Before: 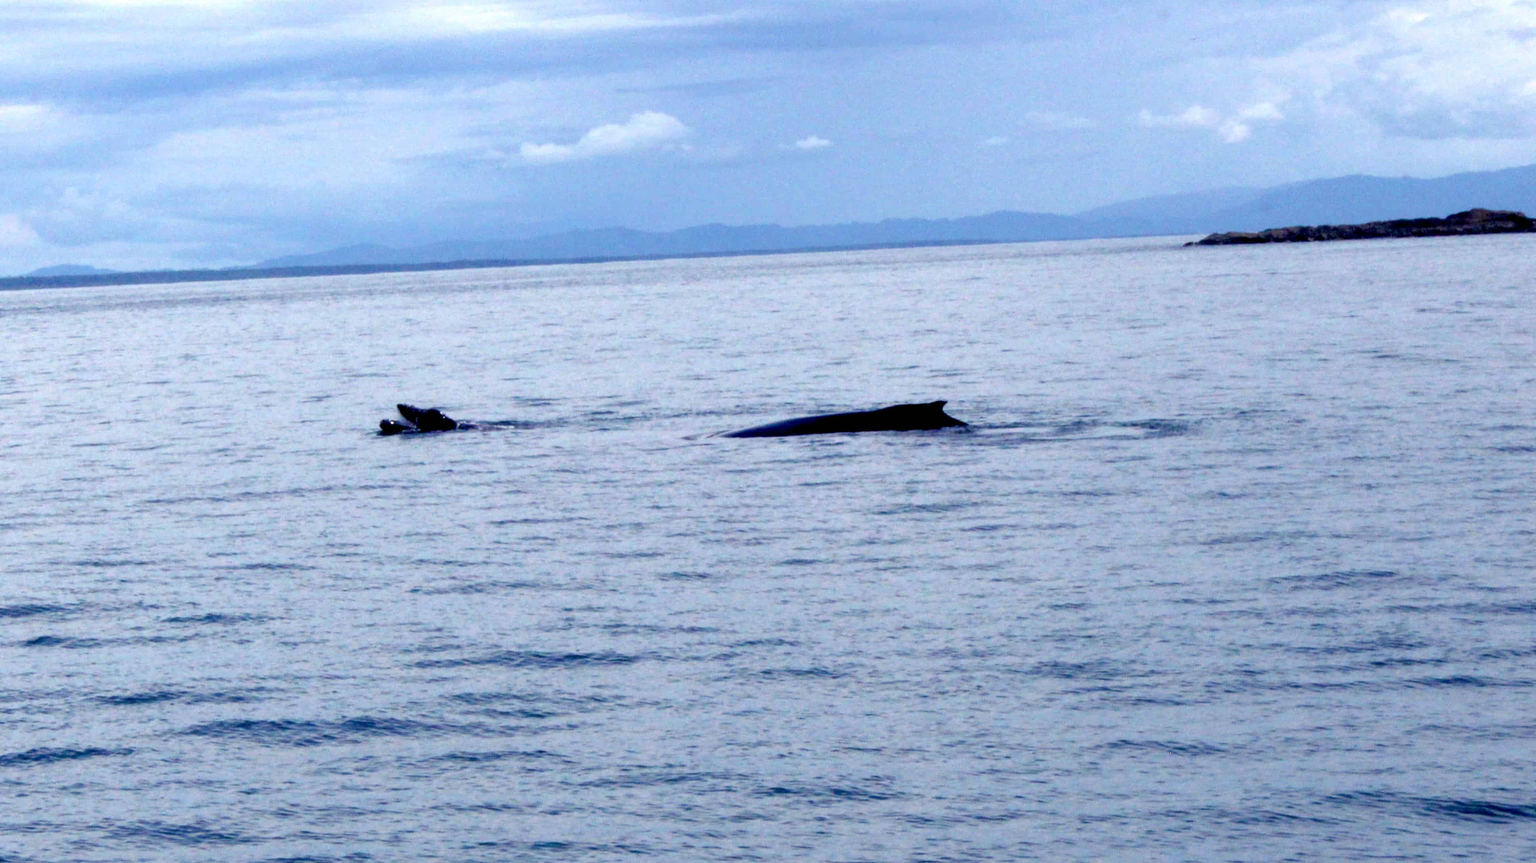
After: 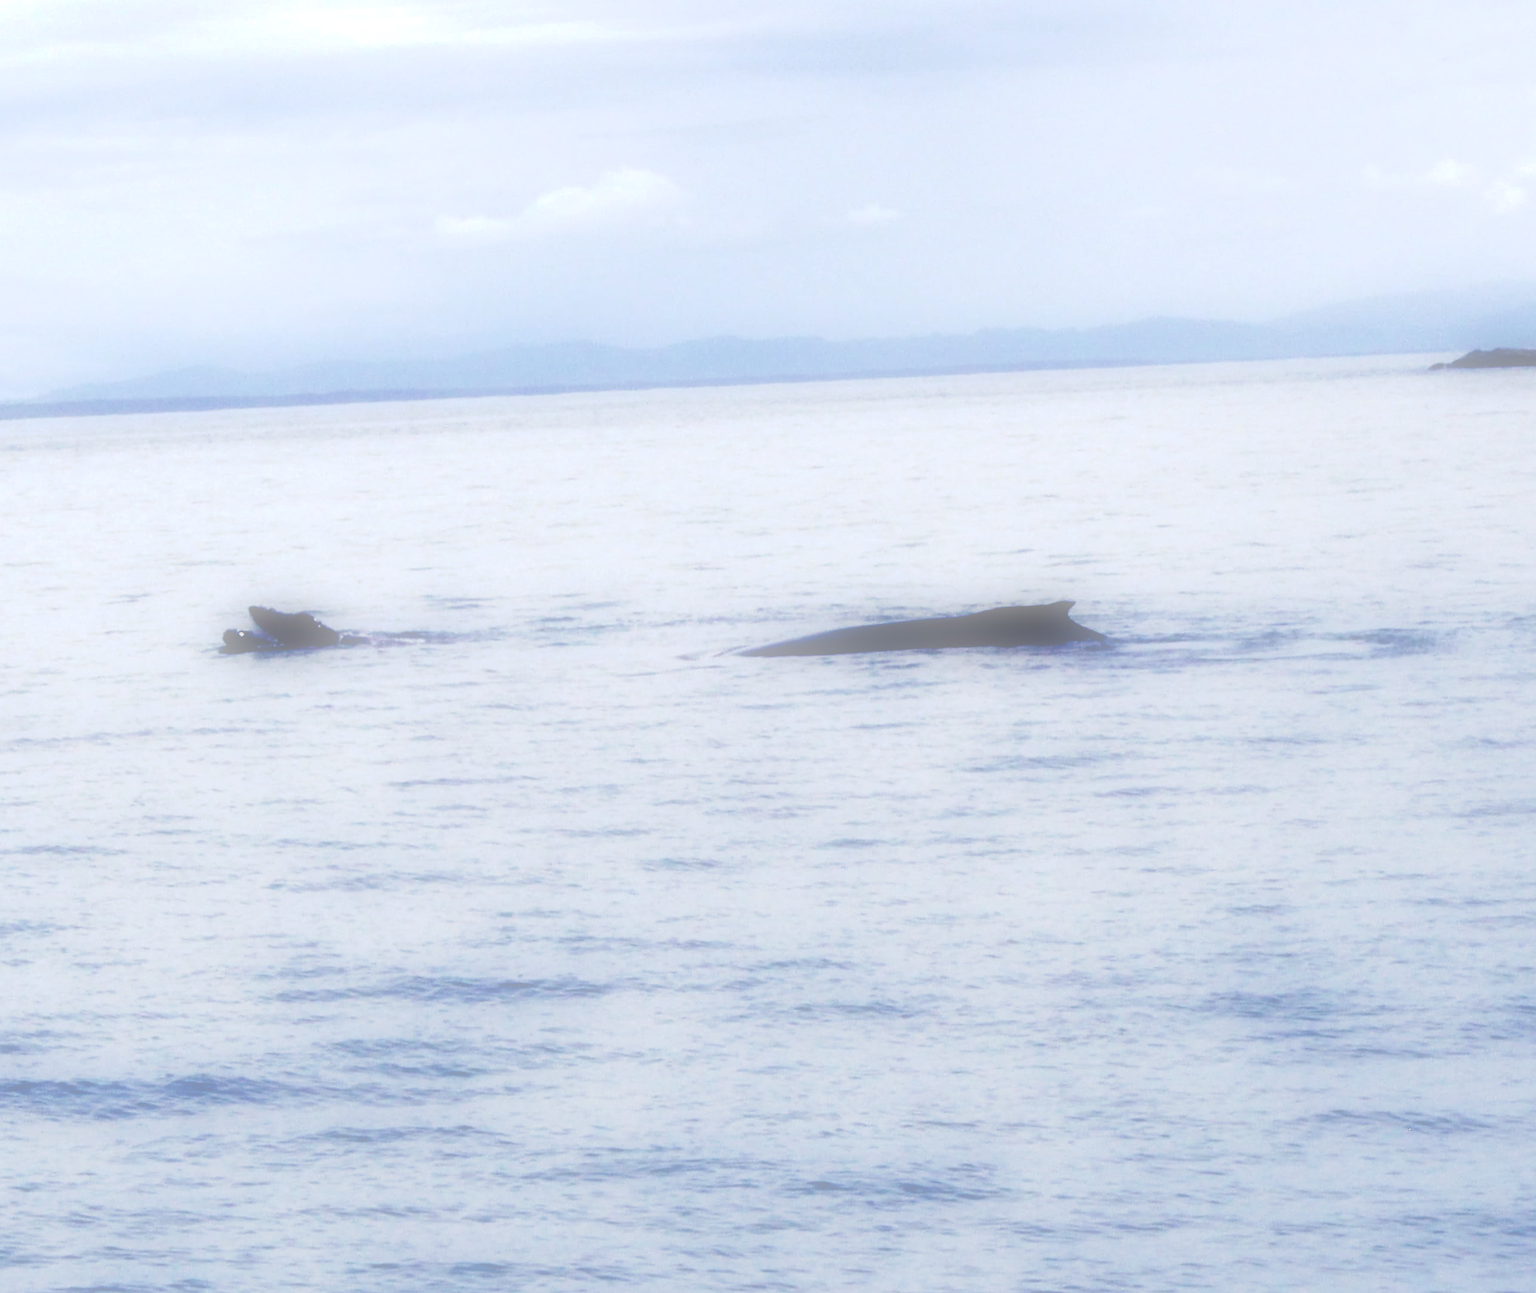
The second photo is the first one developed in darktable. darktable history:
tone curve: curves: ch0 [(0, 0) (0.003, 0.174) (0.011, 0.178) (0.025, 0.182) (0.044, 0.185) (0.069, 0.191) (0.1, 0.194) (0.136, 0.199) (0.177, 0.219) (0.224, 0.246) (0.277, 0.284) (0.335, 0.35) (0.399, 0.43) (0.468, 0.539) (0.543, 0.637) (0.623, 0.711) (0.709, 0.799) (0.801, 0.865) (0.898, 0.914) (1, 1)], preserve colors none
crop and rotate: left 15.055%, right 18.278%
exposure: exposure 0.191 EV, compensate highlight preservation false
soften: on, module defaults
